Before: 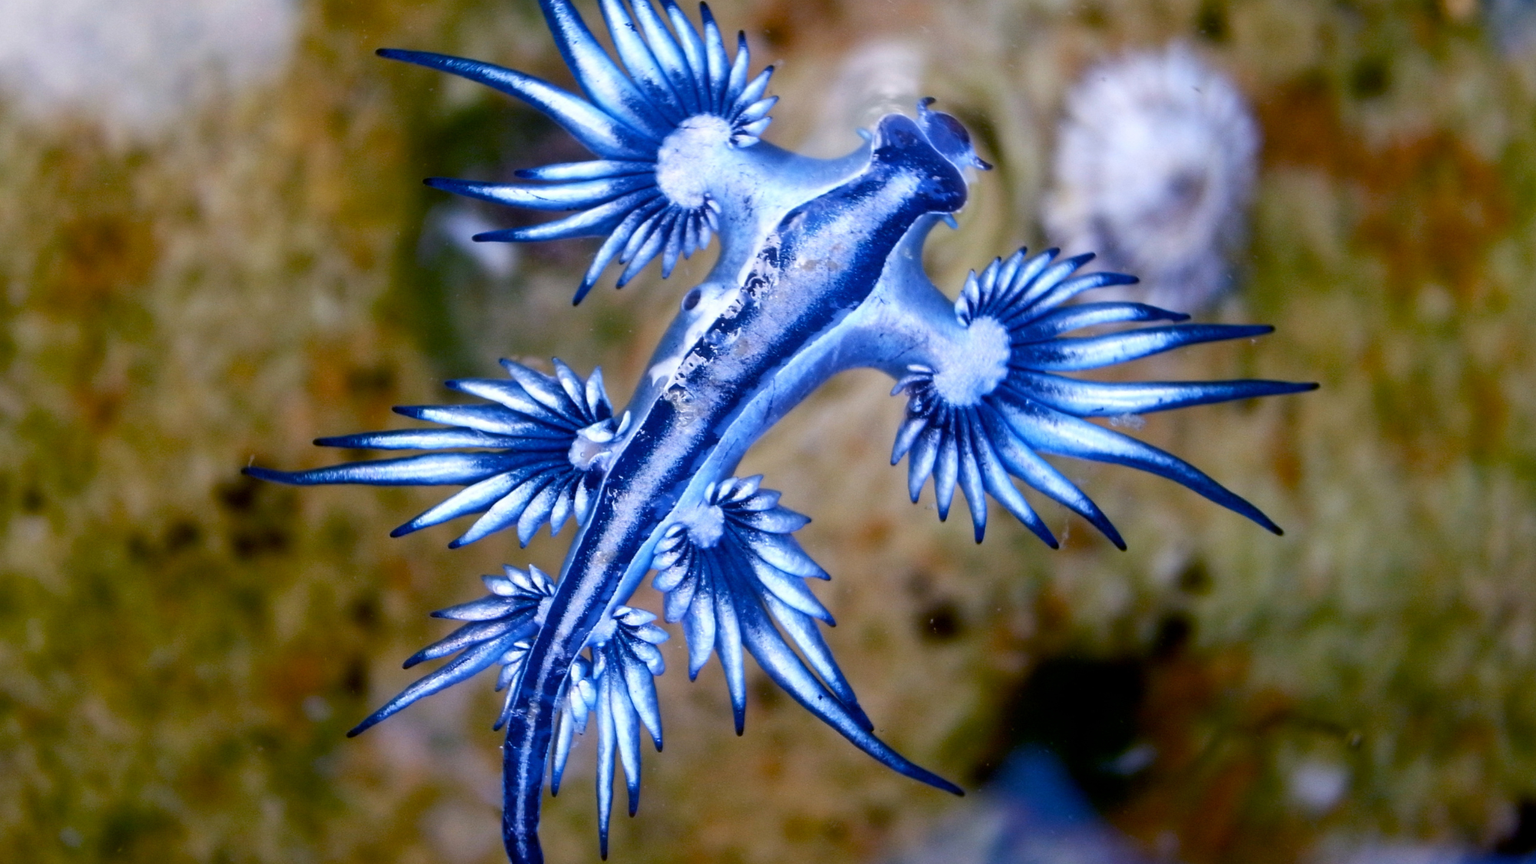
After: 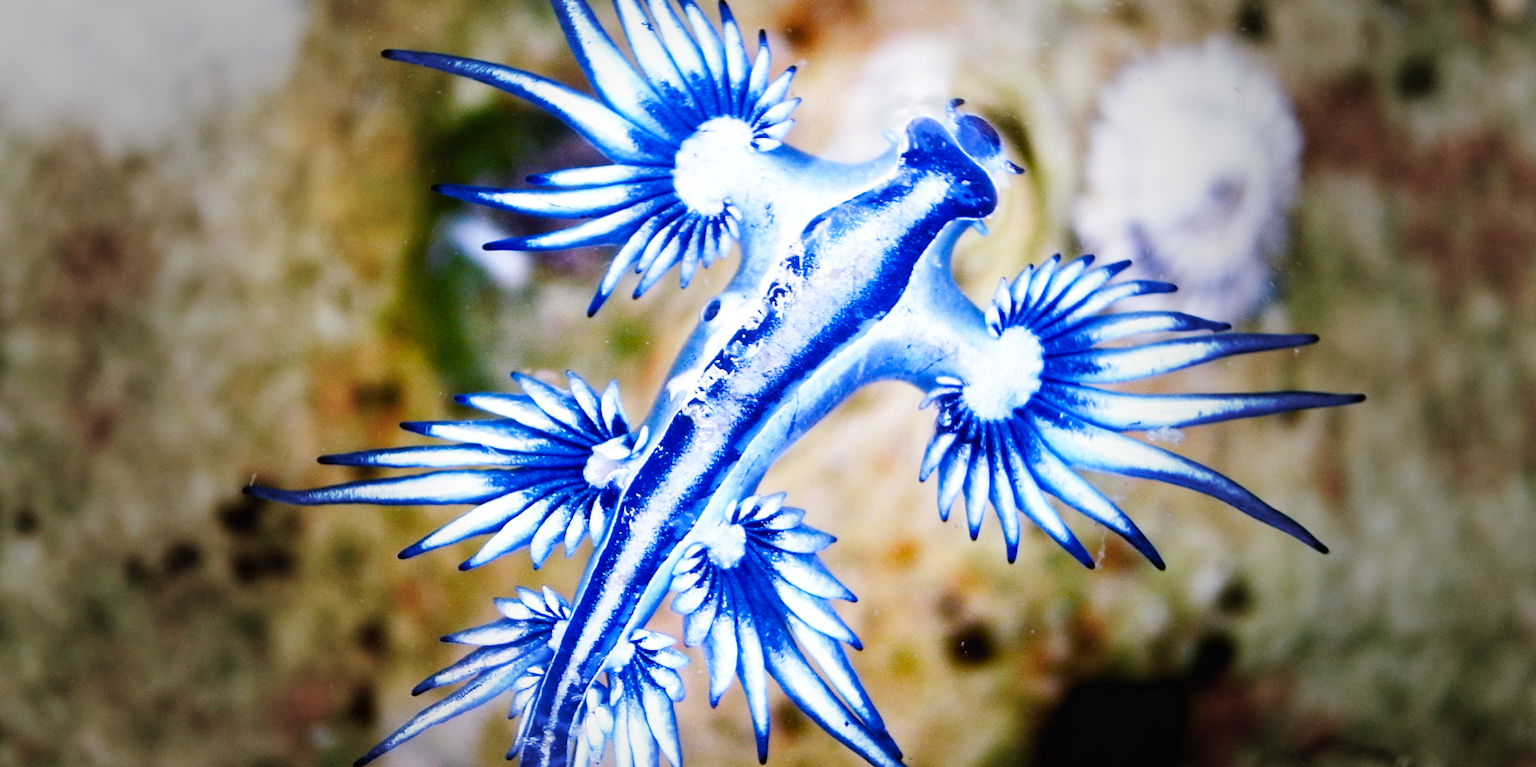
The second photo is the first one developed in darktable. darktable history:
crop and rotate: angle 0.2°, left 0.275%, right 3.127%, bottom 14.18%
vignetting: fall-off start 40%, fall-off radius 40%
base curve: curves: ch0 [(0, 0.003) (0.001, 0.002) (0.006, 0.004) (0.02, 0.022) (0.048, 0.086) (0.094, 0.234) (0.162, 0.431) (0.258, 0.629) (0.385, 0.8) (0.548, 0.918) (0.751, 0.988) (1, 1)], preserve colors none
